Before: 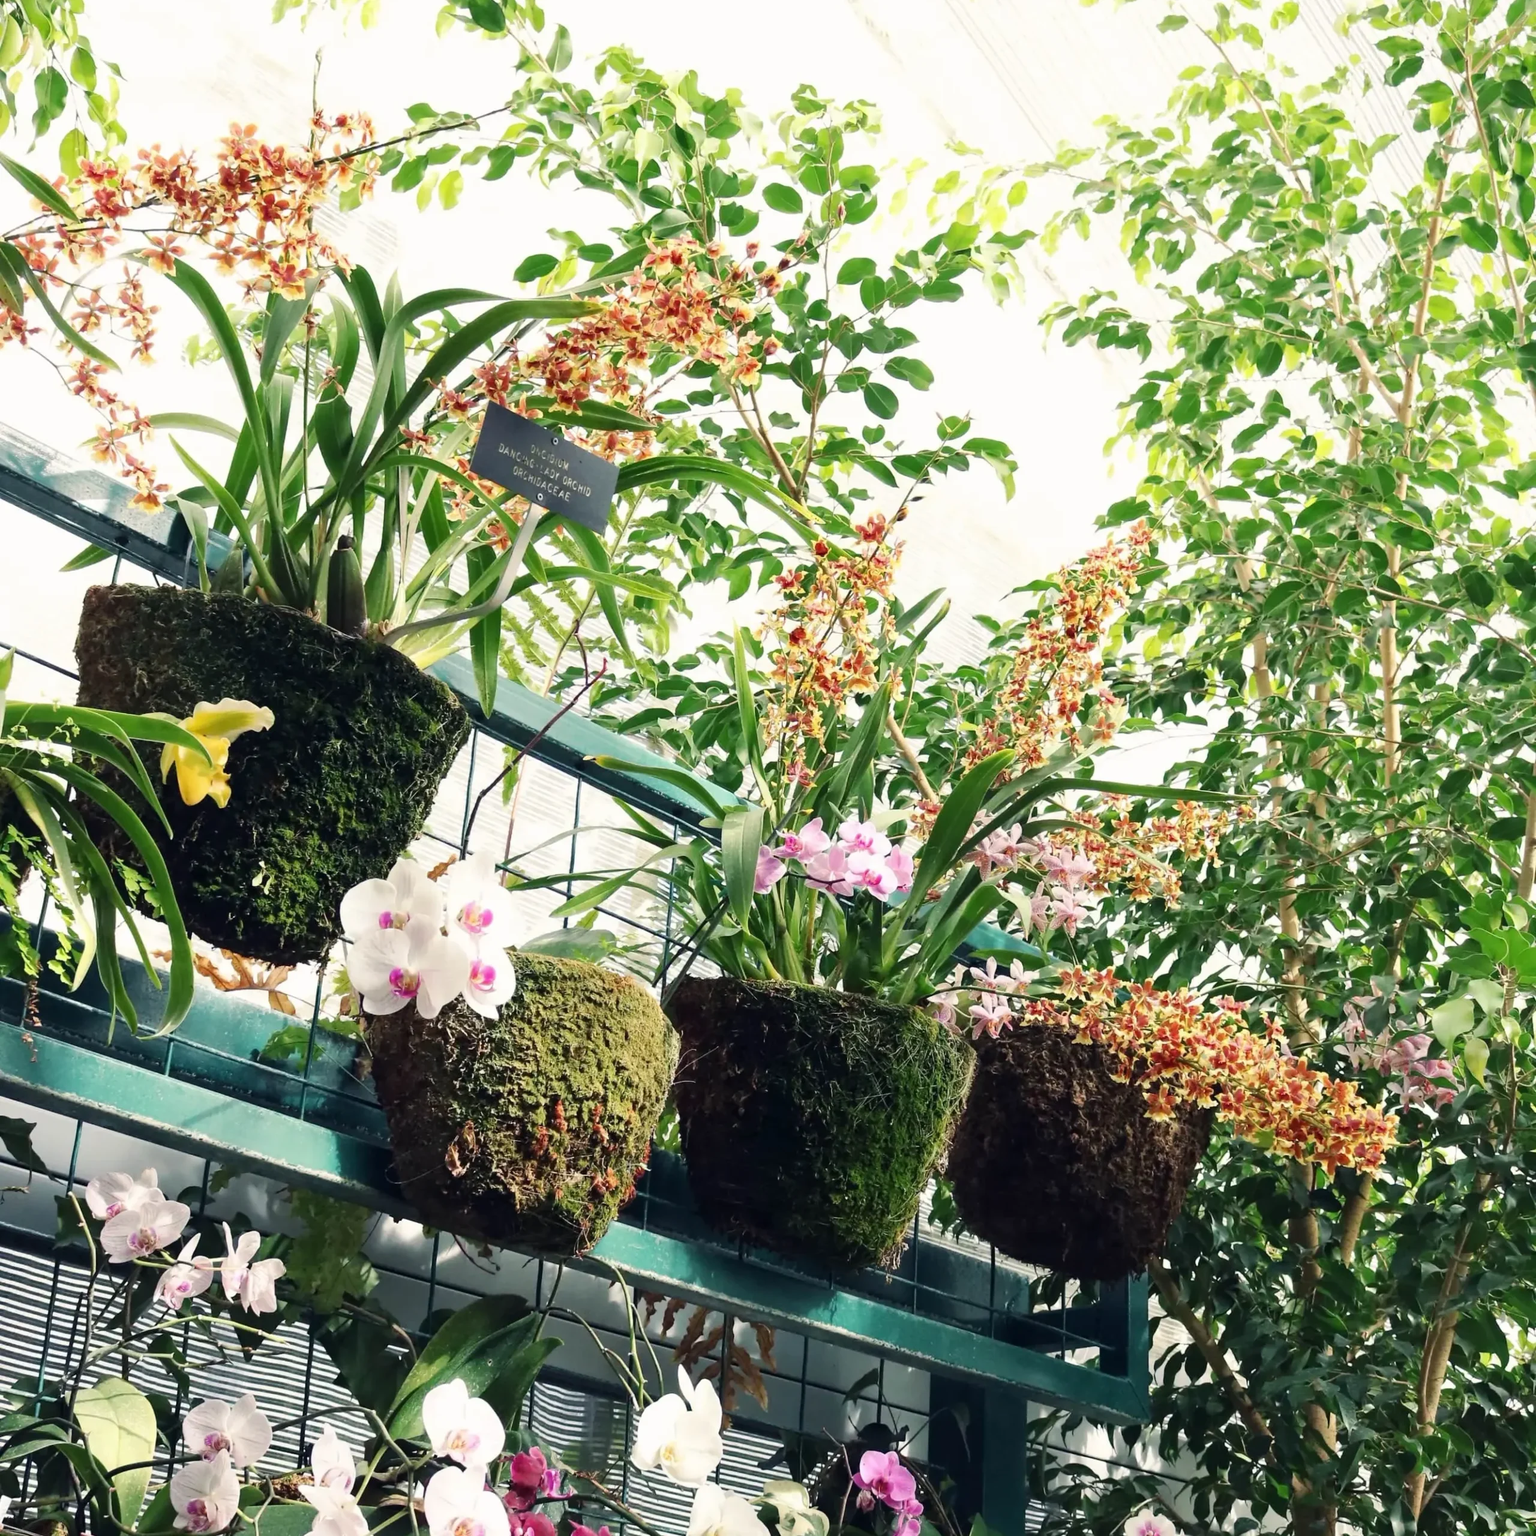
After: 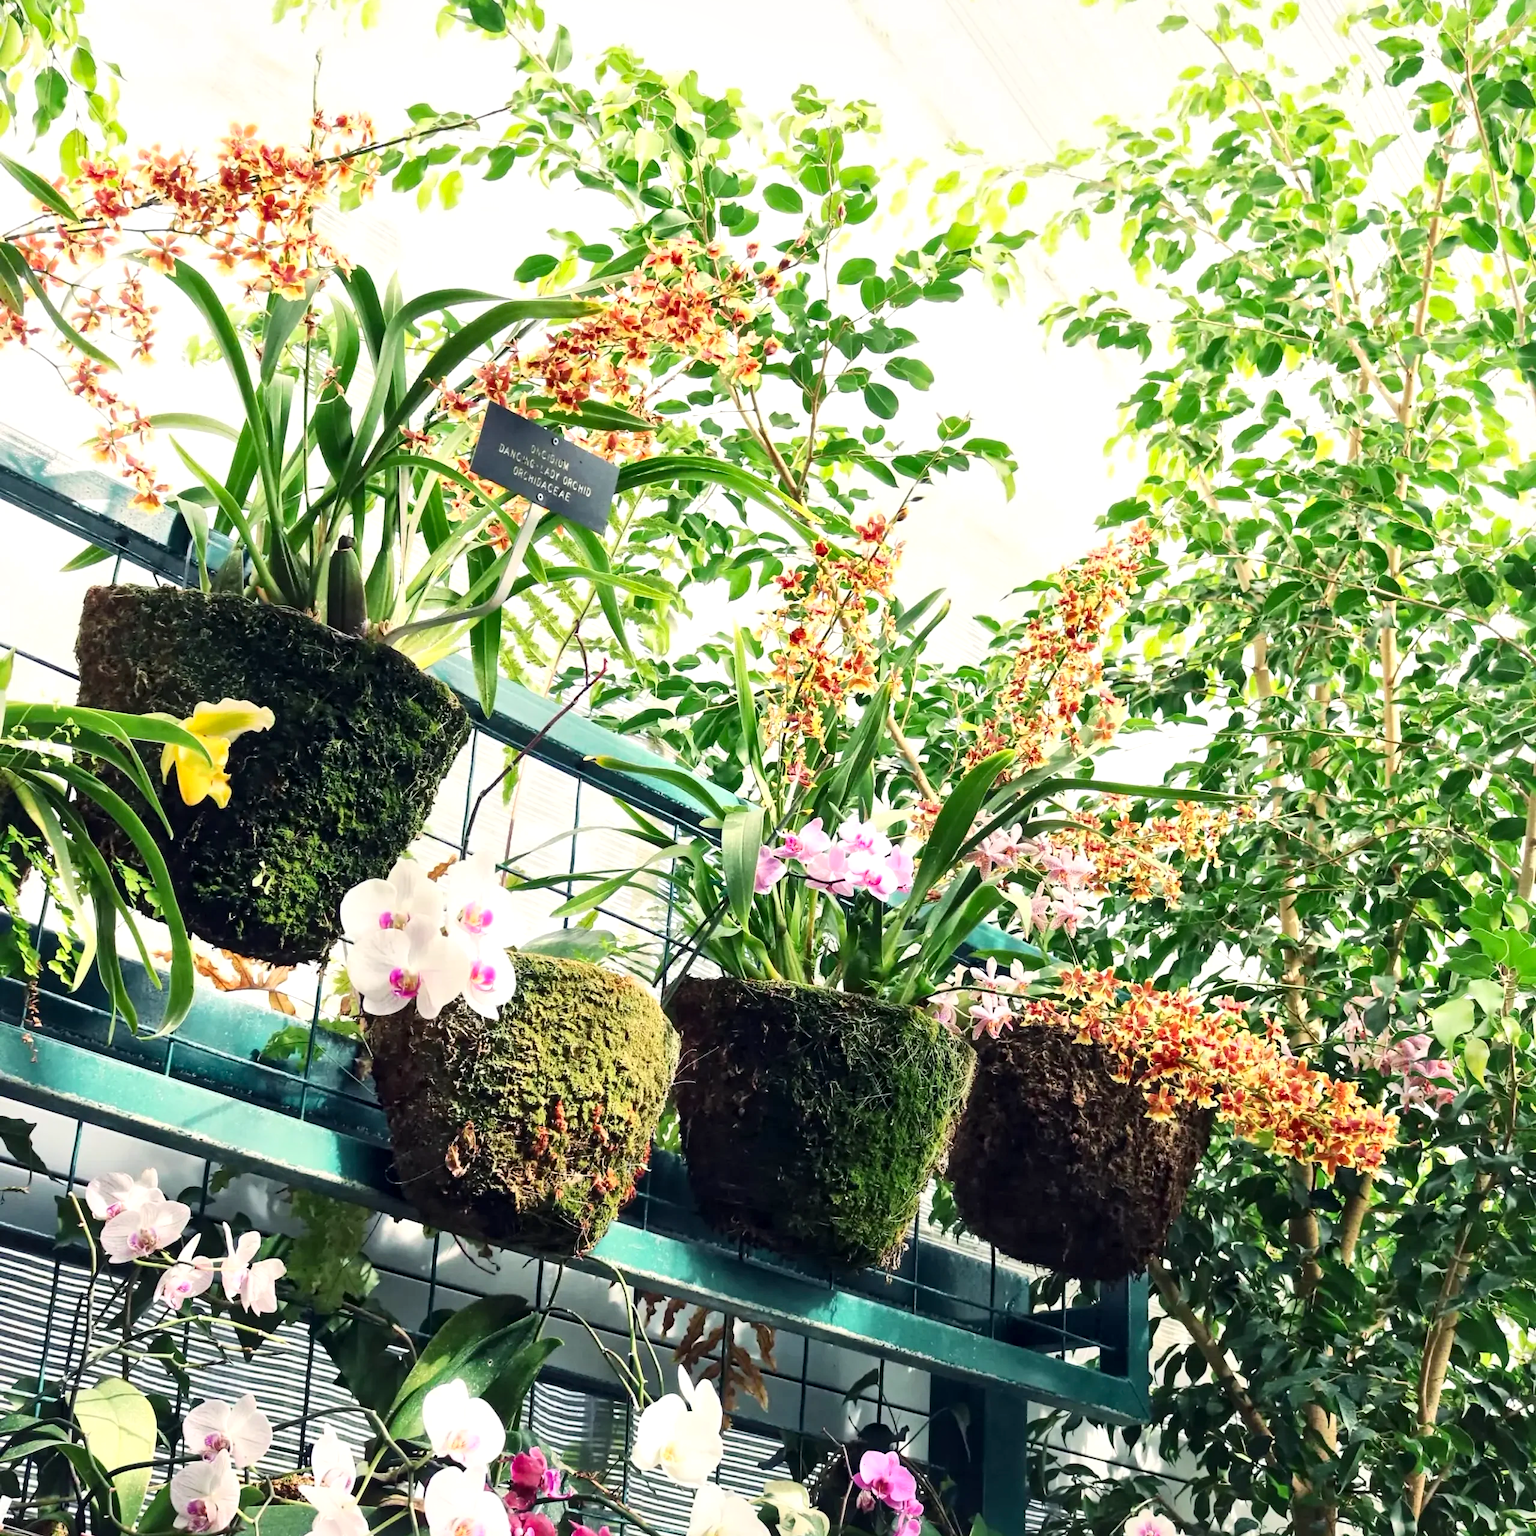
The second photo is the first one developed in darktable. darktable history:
contrast equalizer: octaves 7, y [[0.5, 0.5, 0.468, 0.5, 0.5, 0.5], [0.5 ×6], [0.5 ×6], [0 ×6], [0 ×6]]
contrast brightness saturation: contrast 0.198, brightness 0.166, saturation 0.227
local contrast: mode bilateral grid, contrast 26, coarseness 61, detail 152%, midtone range 0.2
